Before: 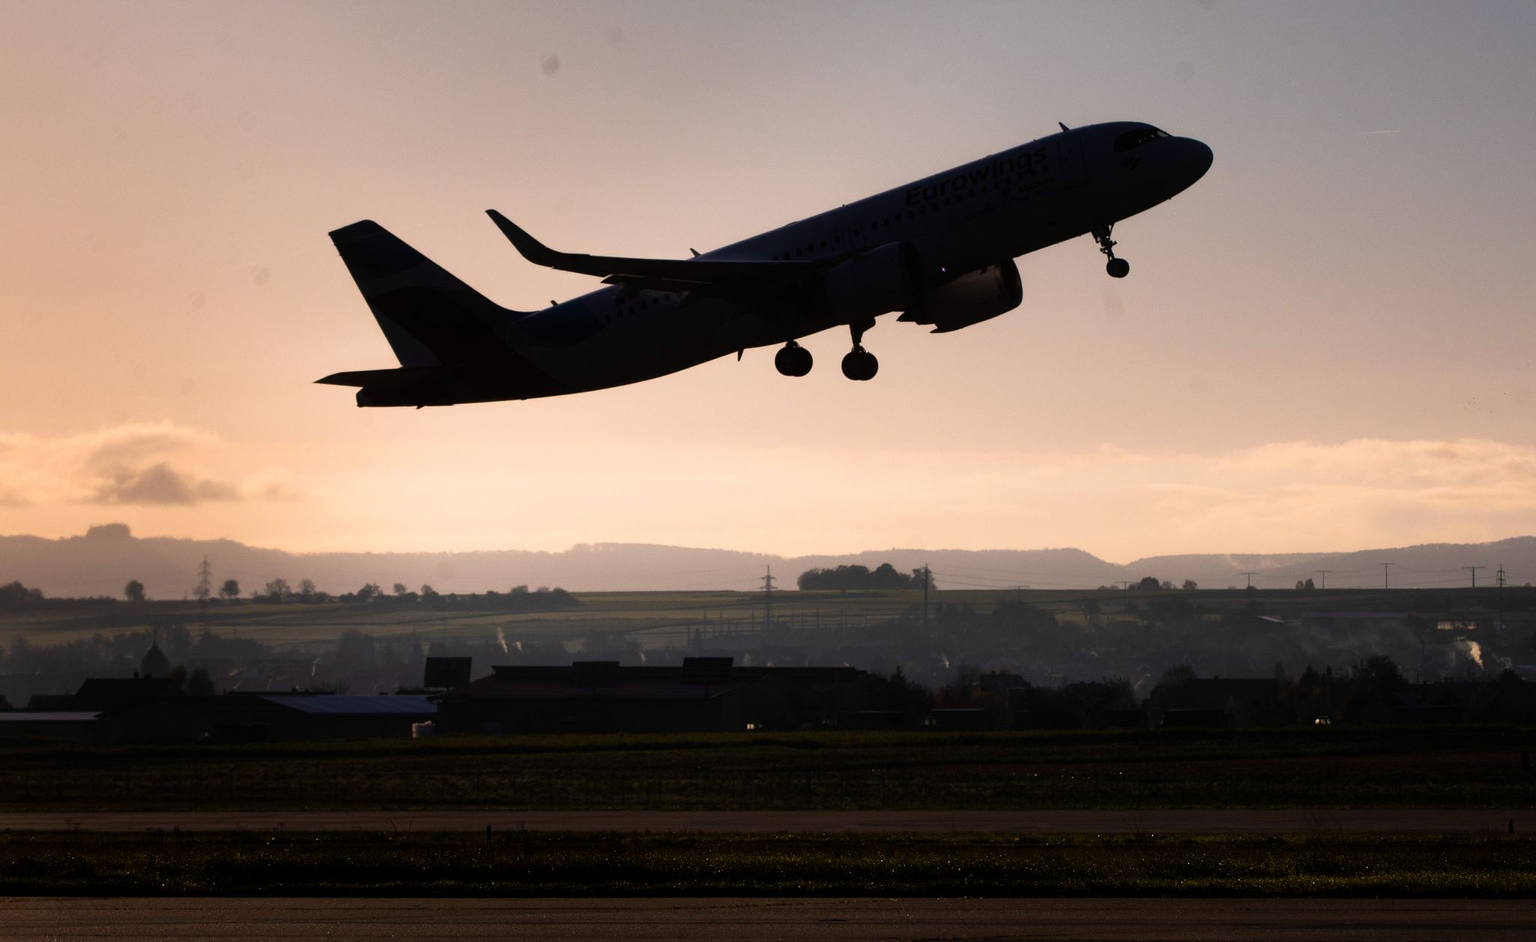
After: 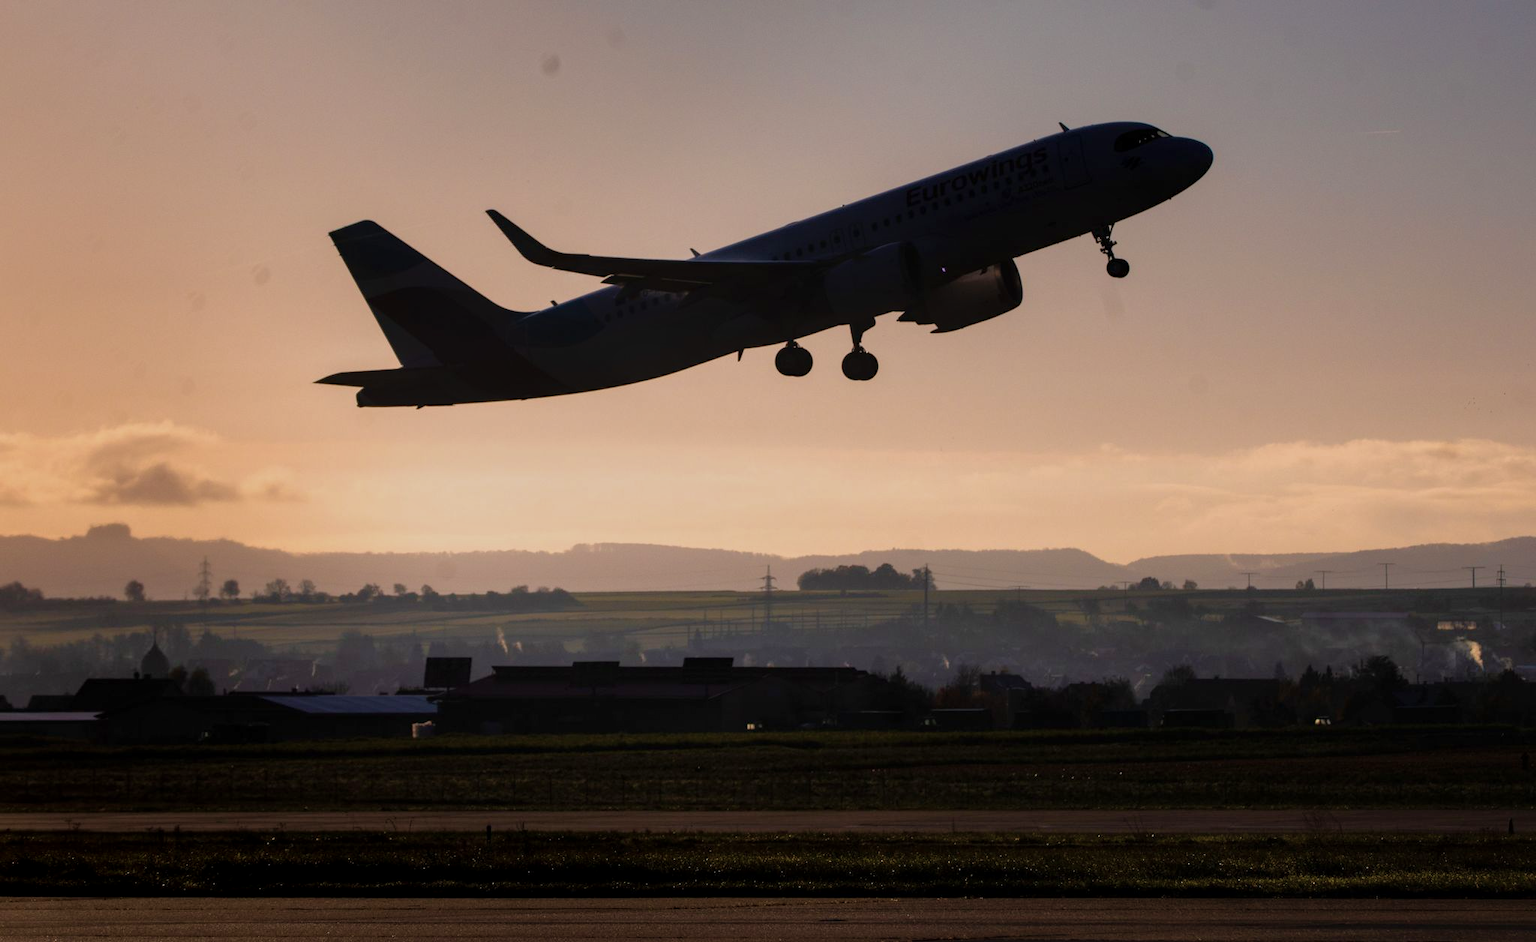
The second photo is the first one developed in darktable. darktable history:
local contrast: on, module defaults
tone equalizer: -8 EV 0.227 EV, -7 EV 0.401 EV, -6 EV 0.443 EV, -5 EV 0.252 EV, -3 EV -0.271 EV, -2 EV -0.435 EV, -1 EV -0.405 EV, +0 EV -0.246 EV, edges refinement/feathering 500, mask exposure compensation -1.57 EV, preserve details no
velvia: on, module defaults
